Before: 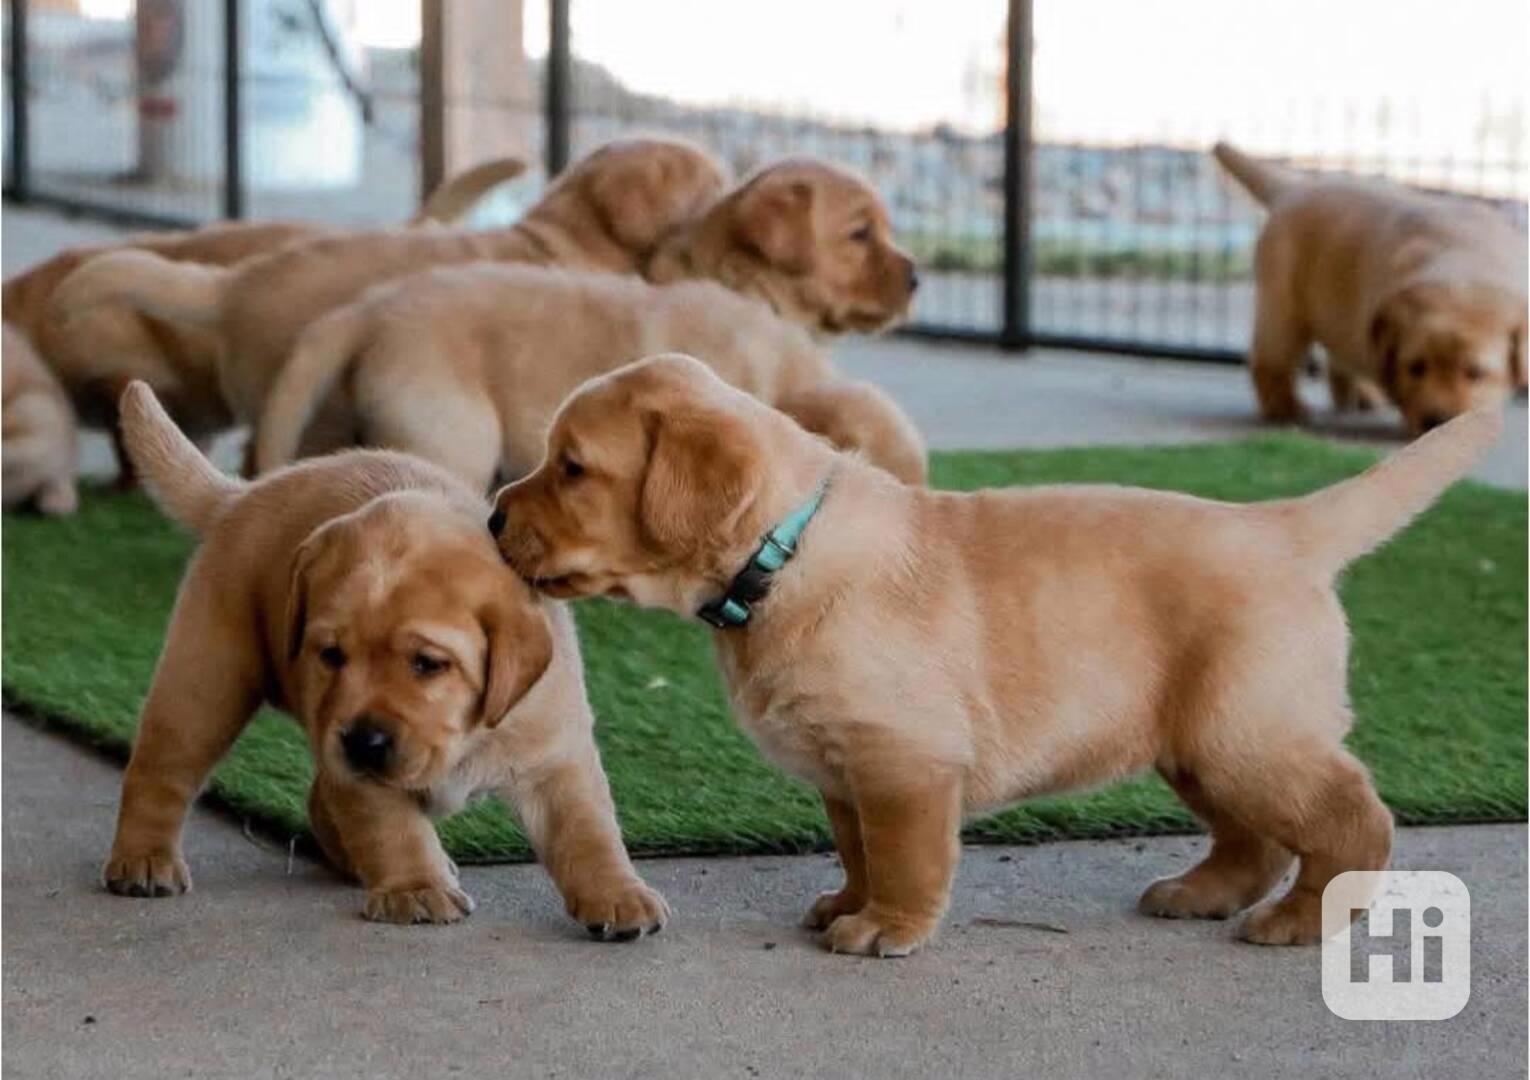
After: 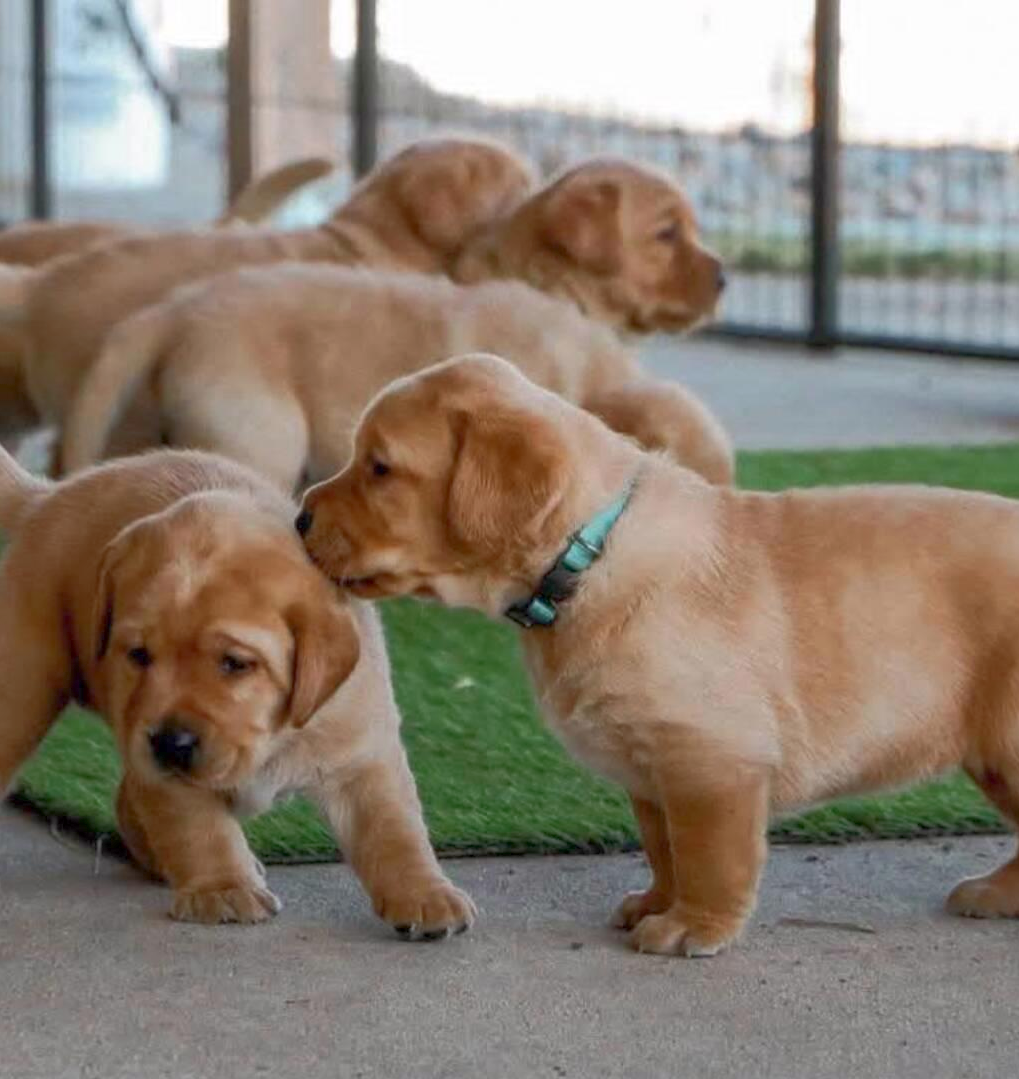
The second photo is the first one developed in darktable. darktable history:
crop and rotate: left 12.648%, right 20.685%
rgb curve: curves: ch0 [(0, 0) (0.072, 0.166) (0.217, 0.293) (0.414, 0.42) (1, 1)], compensate middle gray true, preserve colors basic power
